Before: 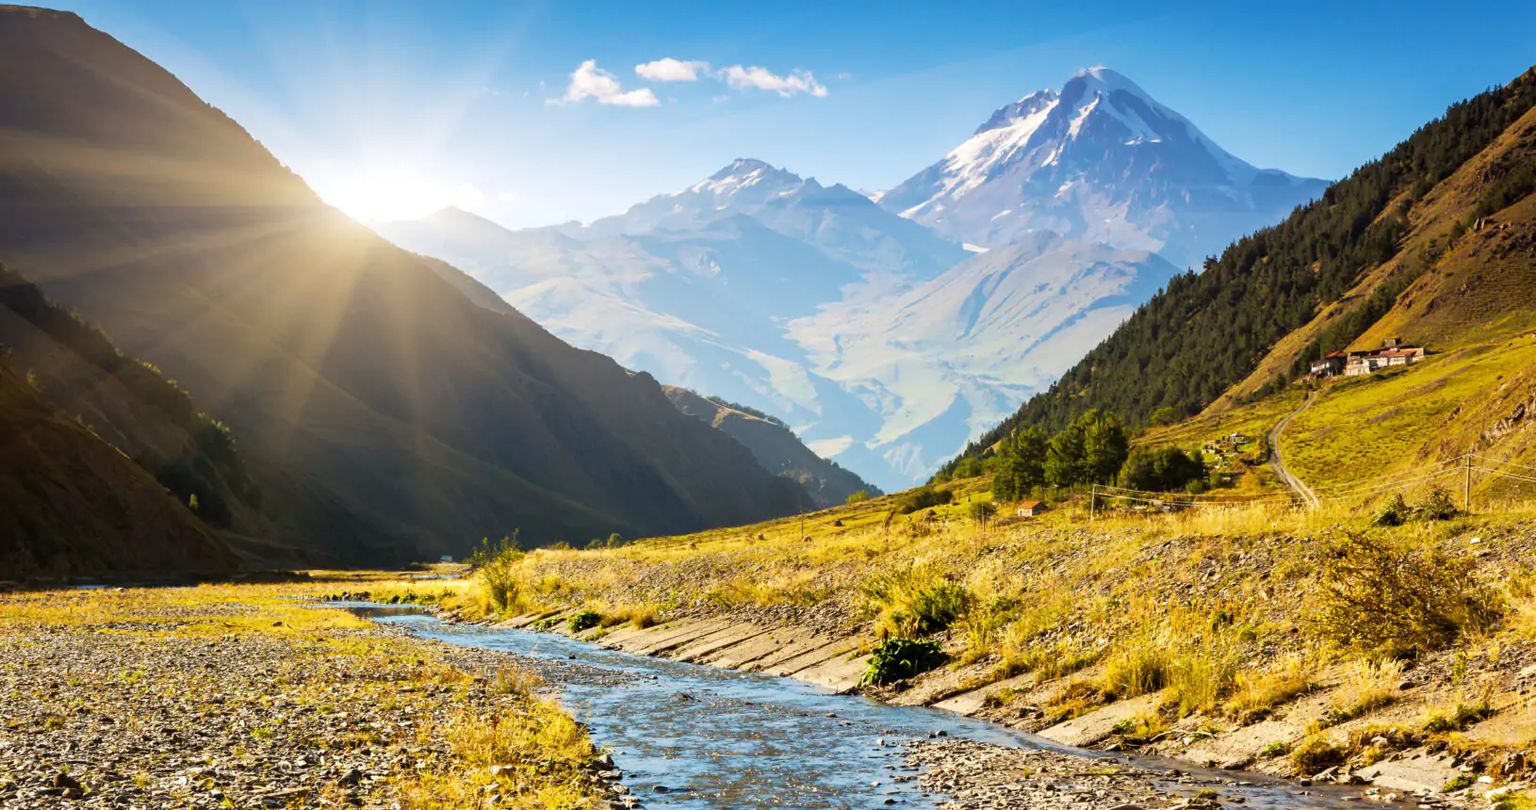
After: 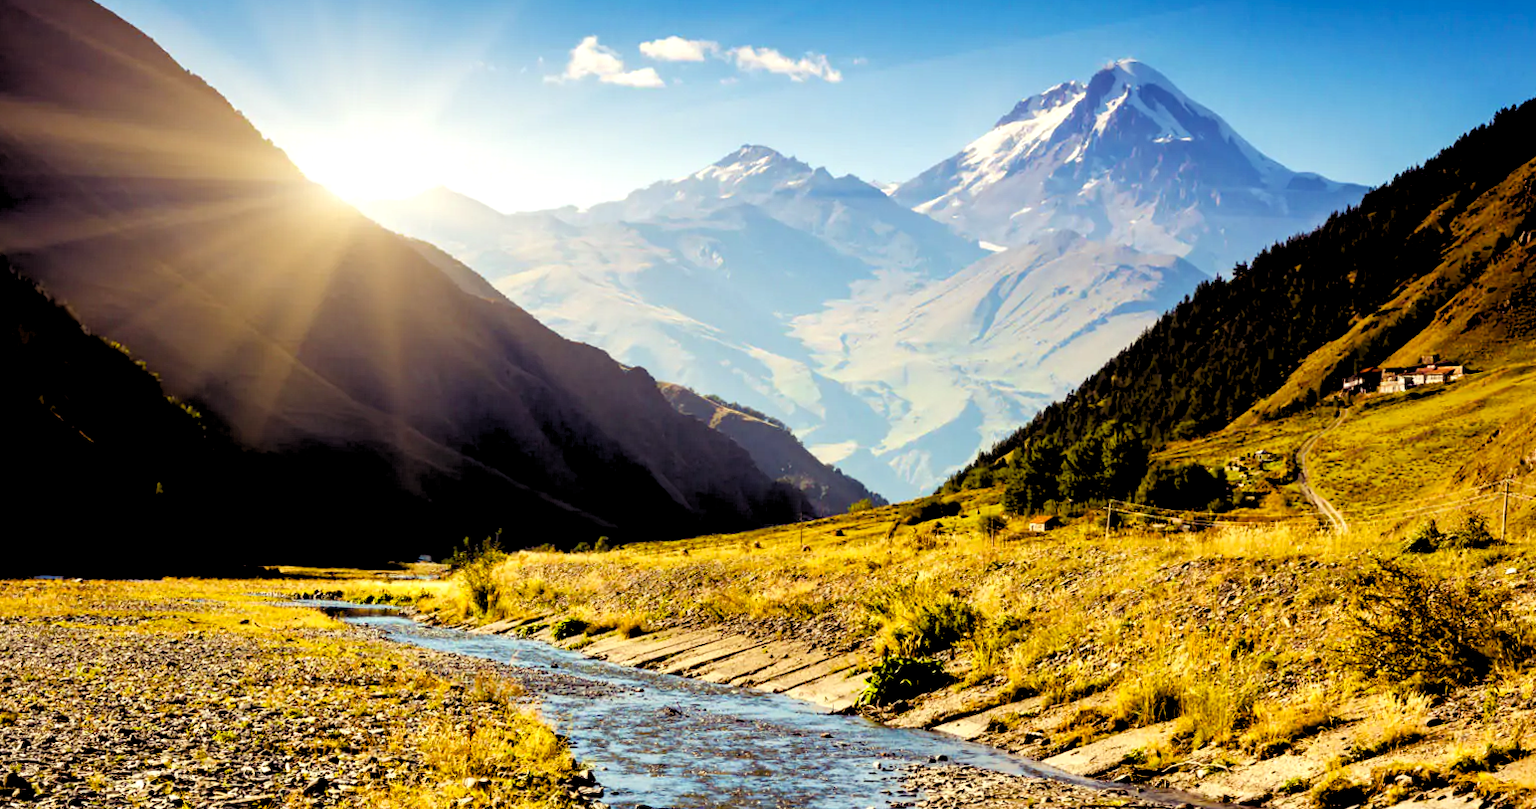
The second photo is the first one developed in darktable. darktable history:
crop and rotate: angle -1.69°
rgb levels: levels [[0.034, 0.472, 0.904], [0, 0.5, 1], [0, 0.5, 1]]
color balance rgb: shadows lift › luminance -21.66%, shadows lift › chroma 8.98%, shadows lift › hue 283.37°, power › chroma 1.05%, power › hue 25.59°, highlights gain › luminance 6.08%, highlights gain › chroma 2.55%, highlights gain › hue 90°, global offset › luminance -0.87%, perceptual saturation grading › global saturation 25%, perceptual saturation grading › highlights -28.39%, perceptual saturation grading › shadows 33.98%
